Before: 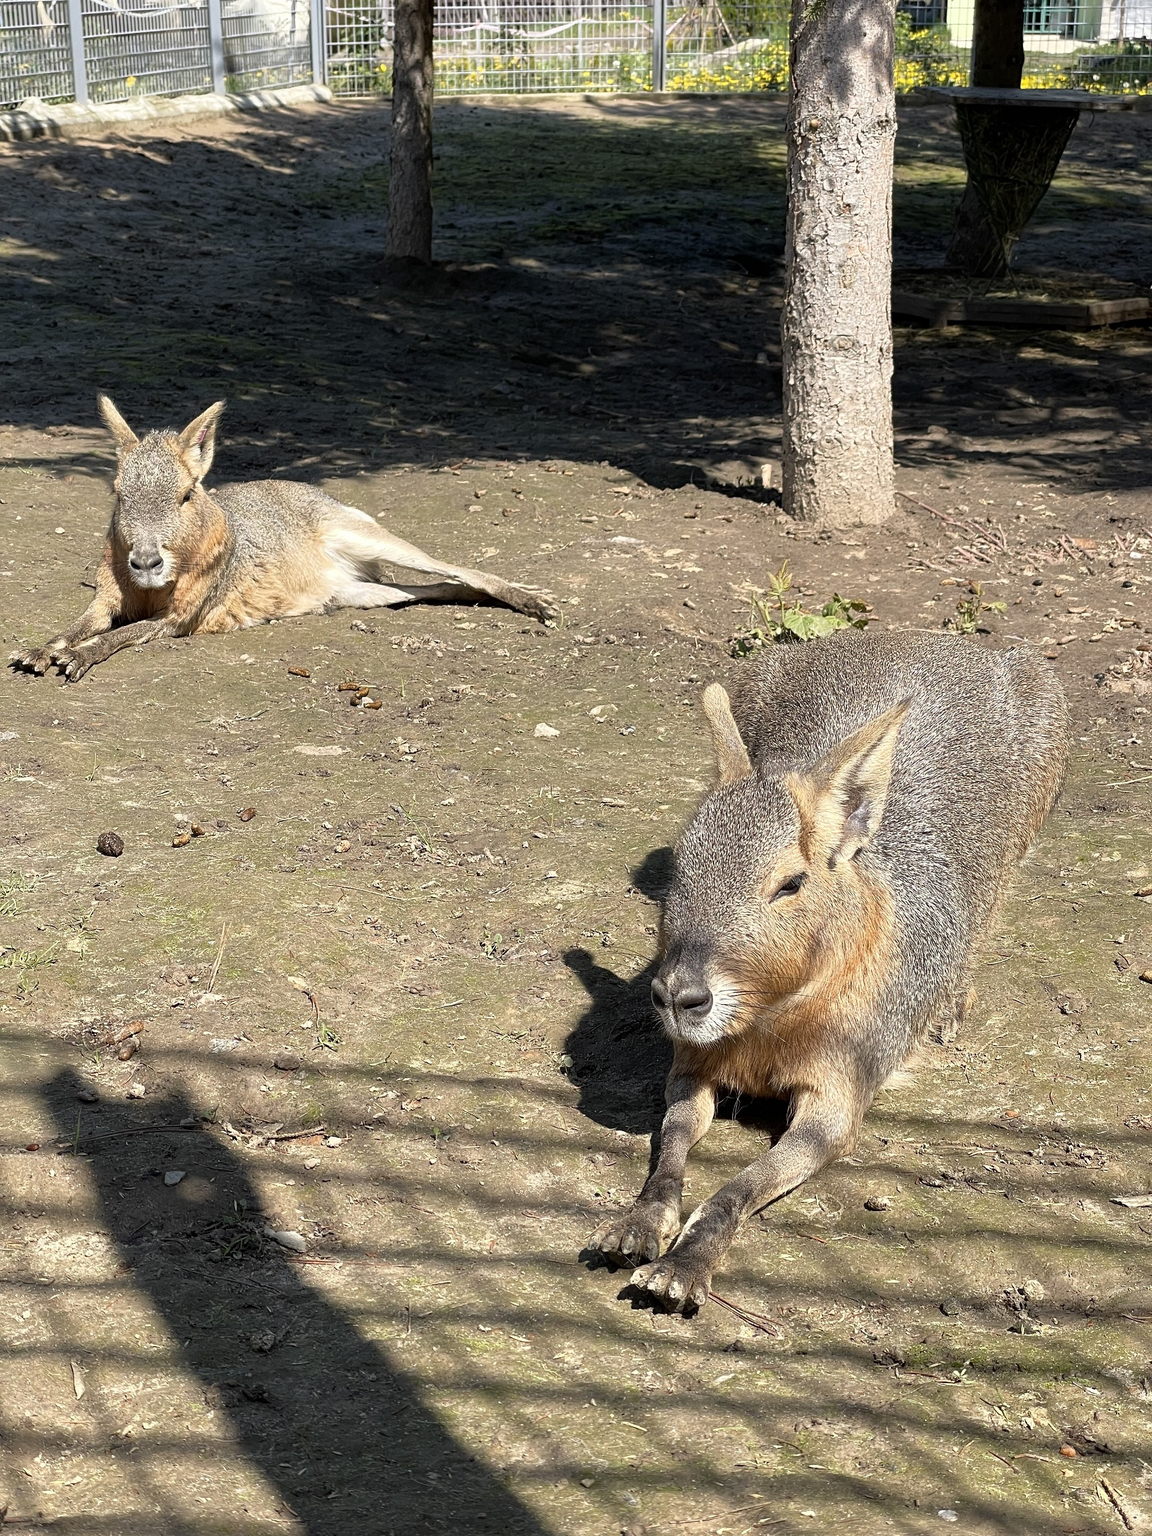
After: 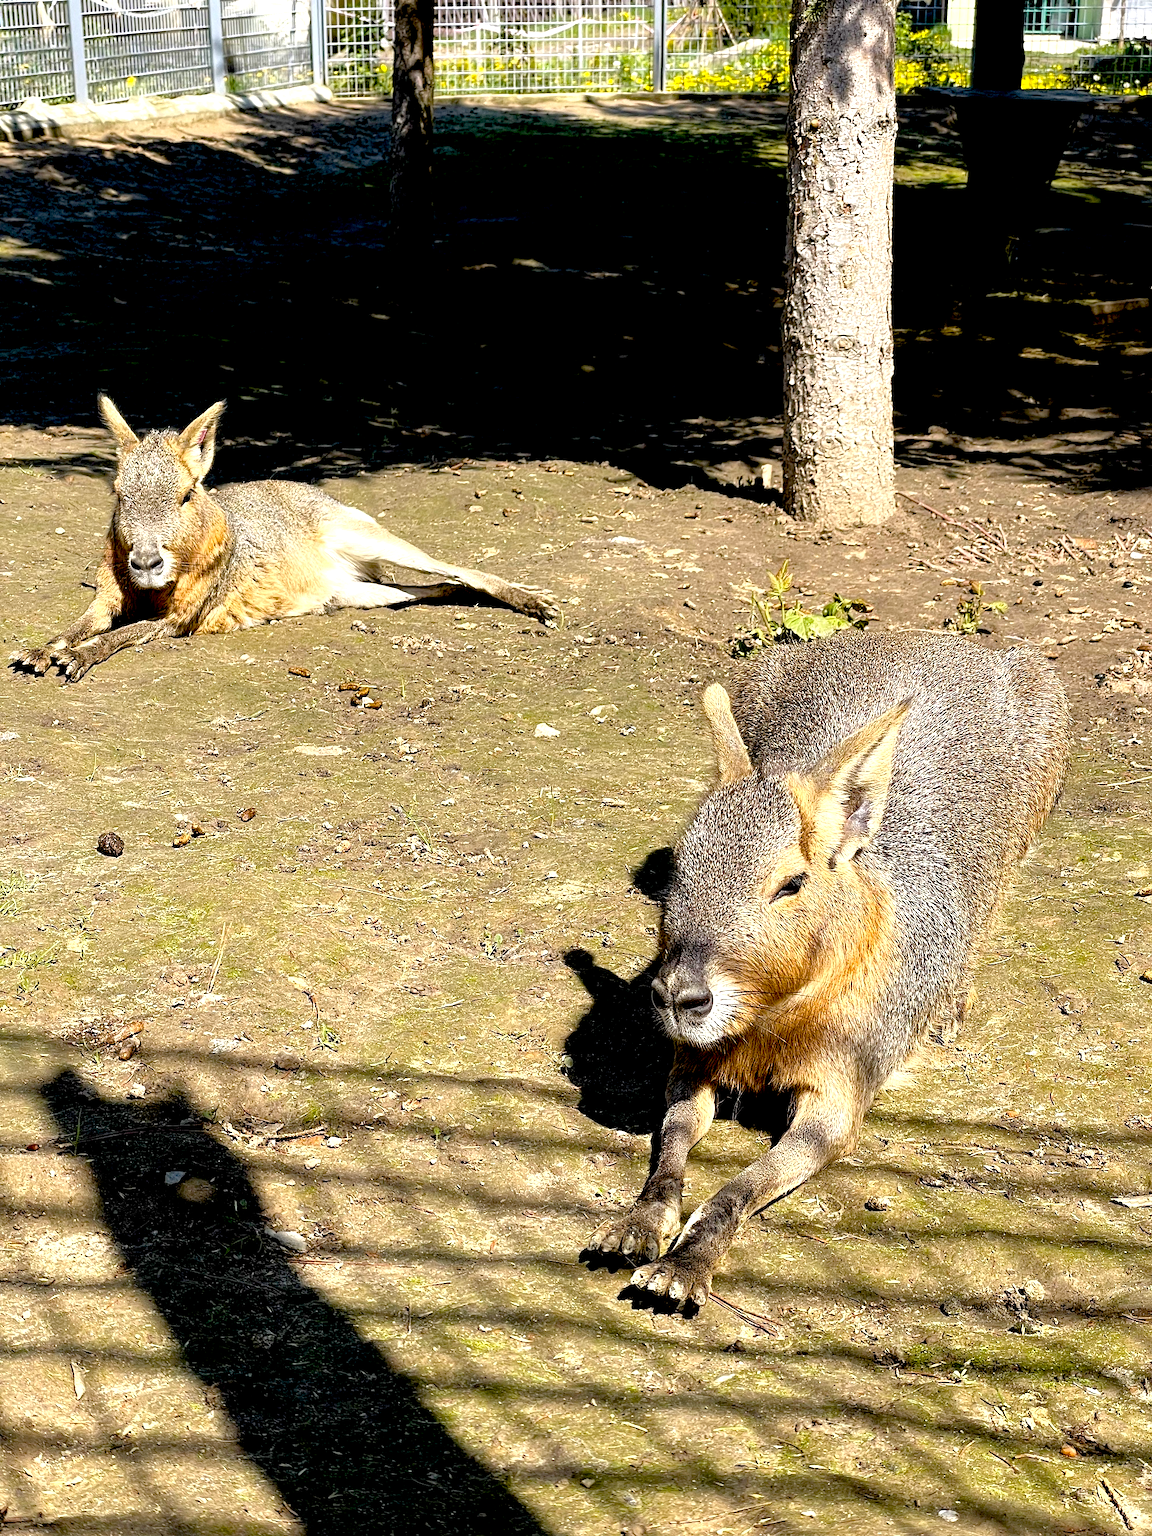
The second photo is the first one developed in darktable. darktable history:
exposure: black level correction 0.04, exposure 0.5 EV, compensate highlight preservation false
color balance rgb: perceptual saturation grading › global saturation 25%, global vibrance 20%
